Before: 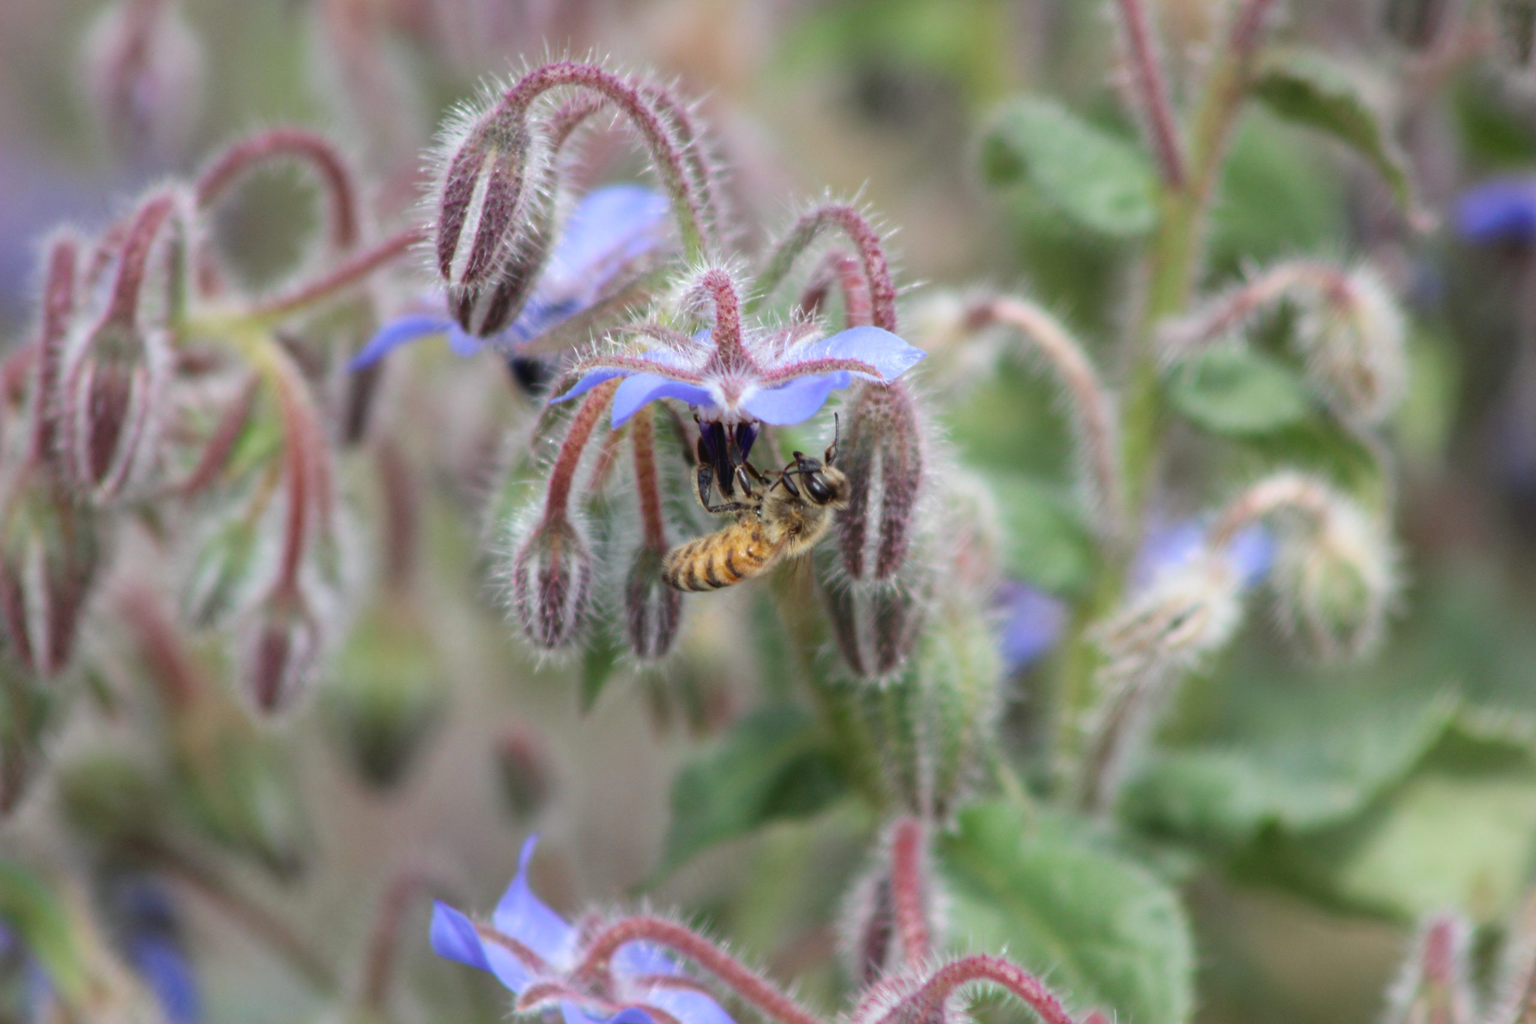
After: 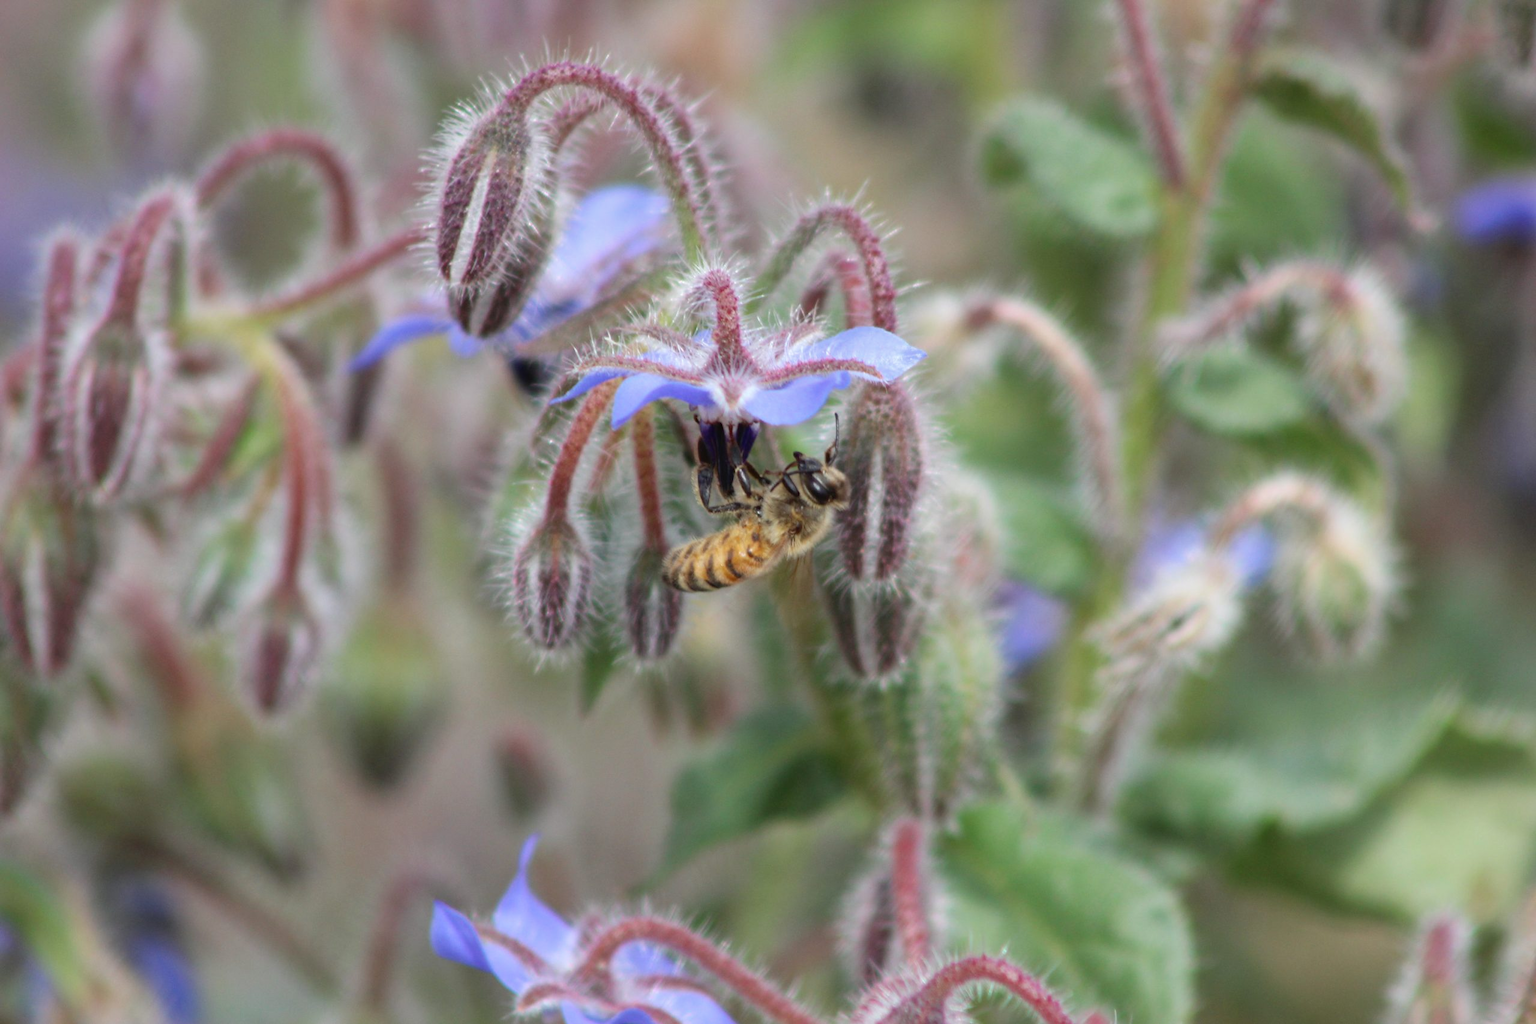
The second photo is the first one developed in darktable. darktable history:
shadows and highlights: shadows 49.03, highlights -42.99, soften with gaussian
